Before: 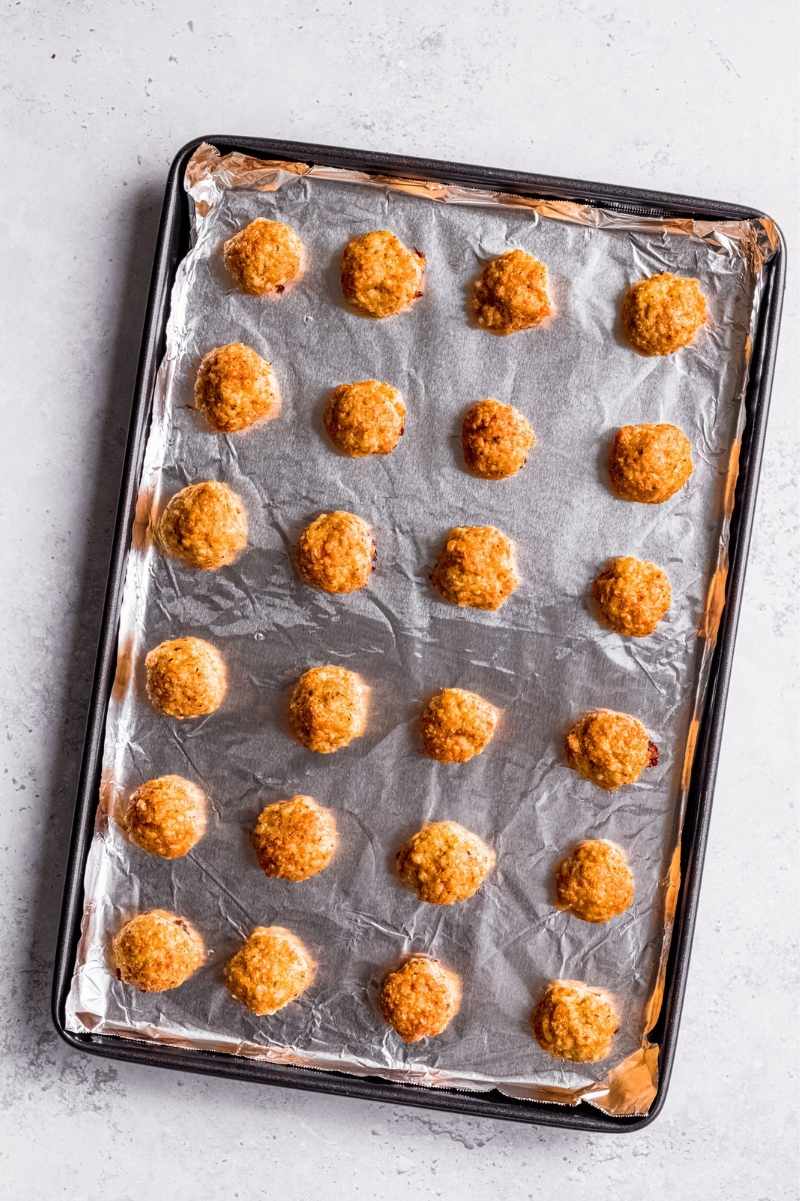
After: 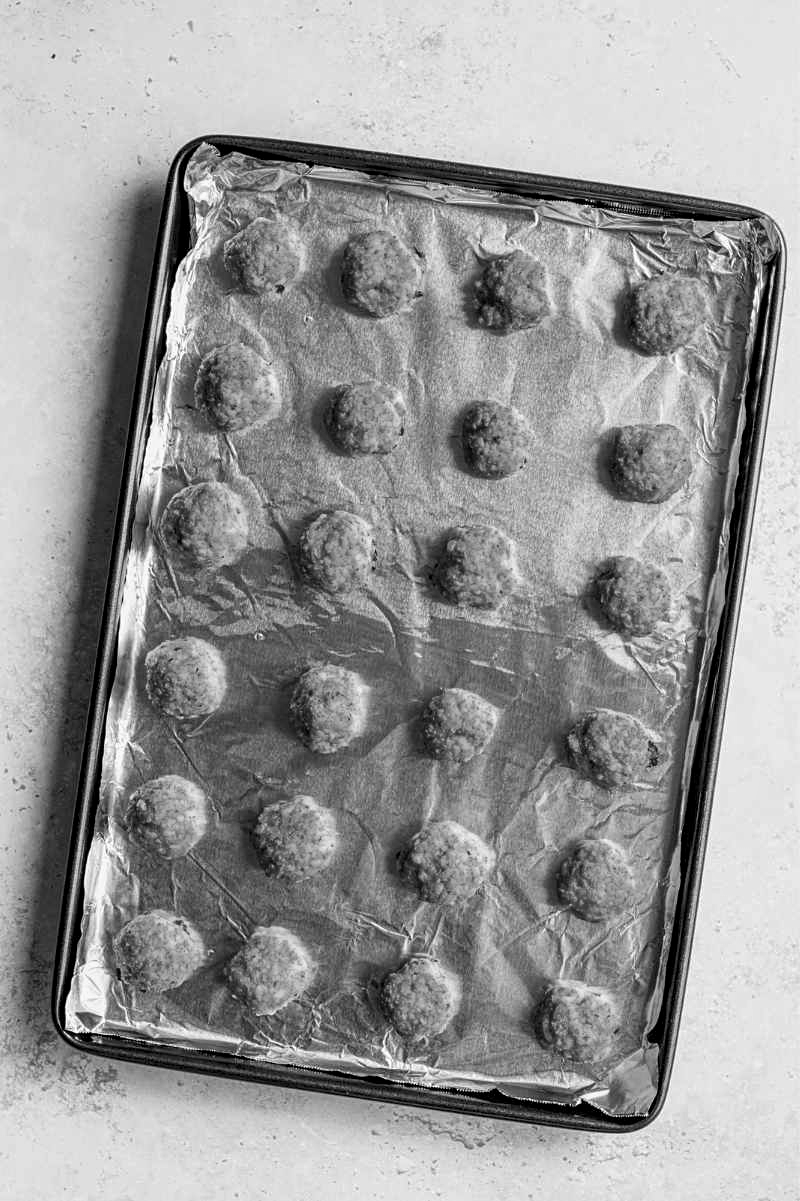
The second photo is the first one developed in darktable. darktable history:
sharpen: amount 0.2
color calibration: output gray [0.246, 0.254, 0.501, 0], gray › normalize channels true, illuminant same as pipeline (D50), adaptation XYZ, x 0.346, y 0.359, gamut compression 0
local contrast: highlights 100%, shadows 100%, detail 120%, midtone range 0.2
